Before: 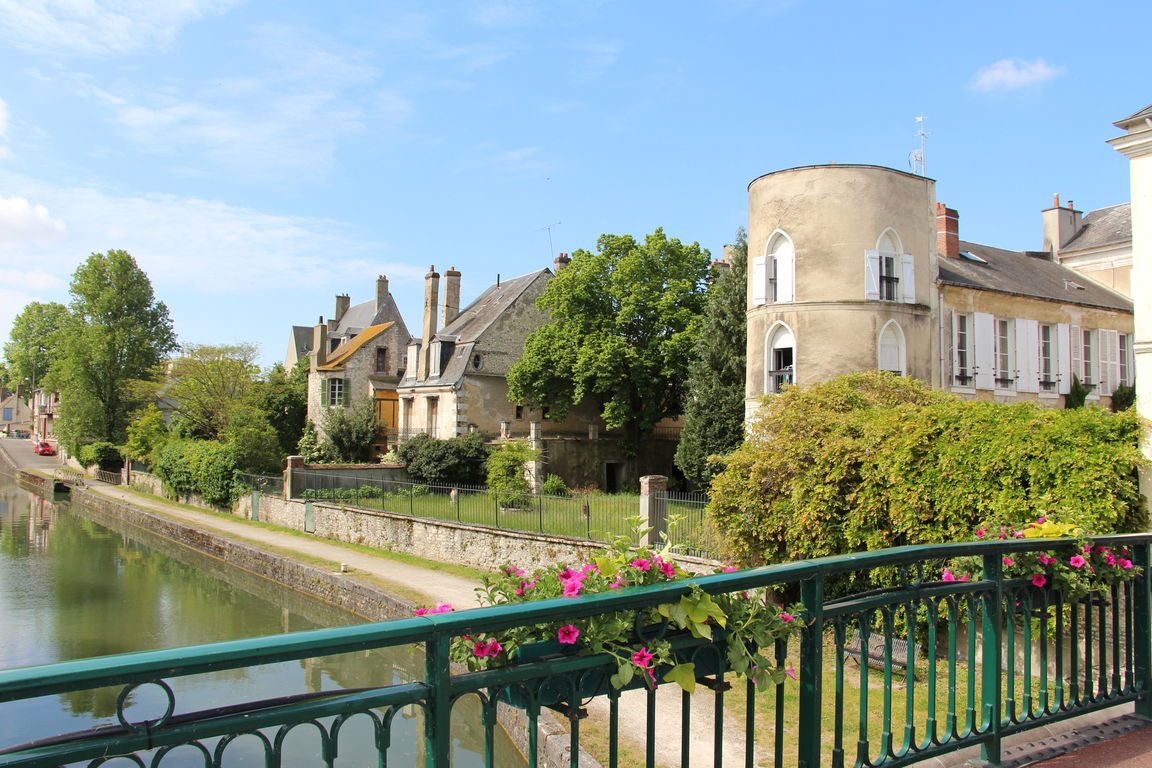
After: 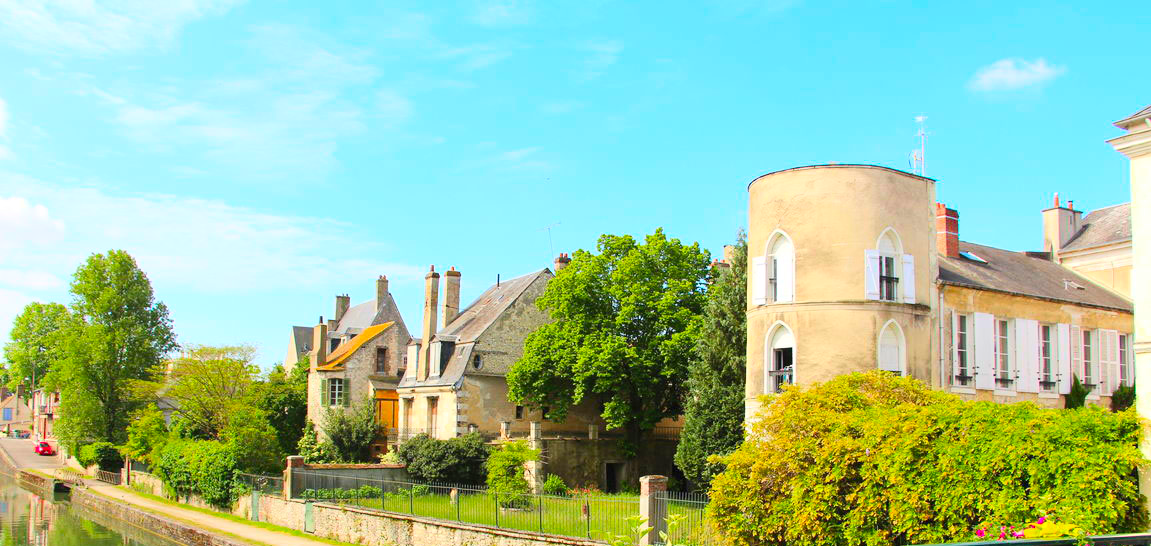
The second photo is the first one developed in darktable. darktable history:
contrast brightness saturation: contrast 0.2, brightness 0.195, saturation 0.808
crop: right 0.001%, bottom 28.805%
